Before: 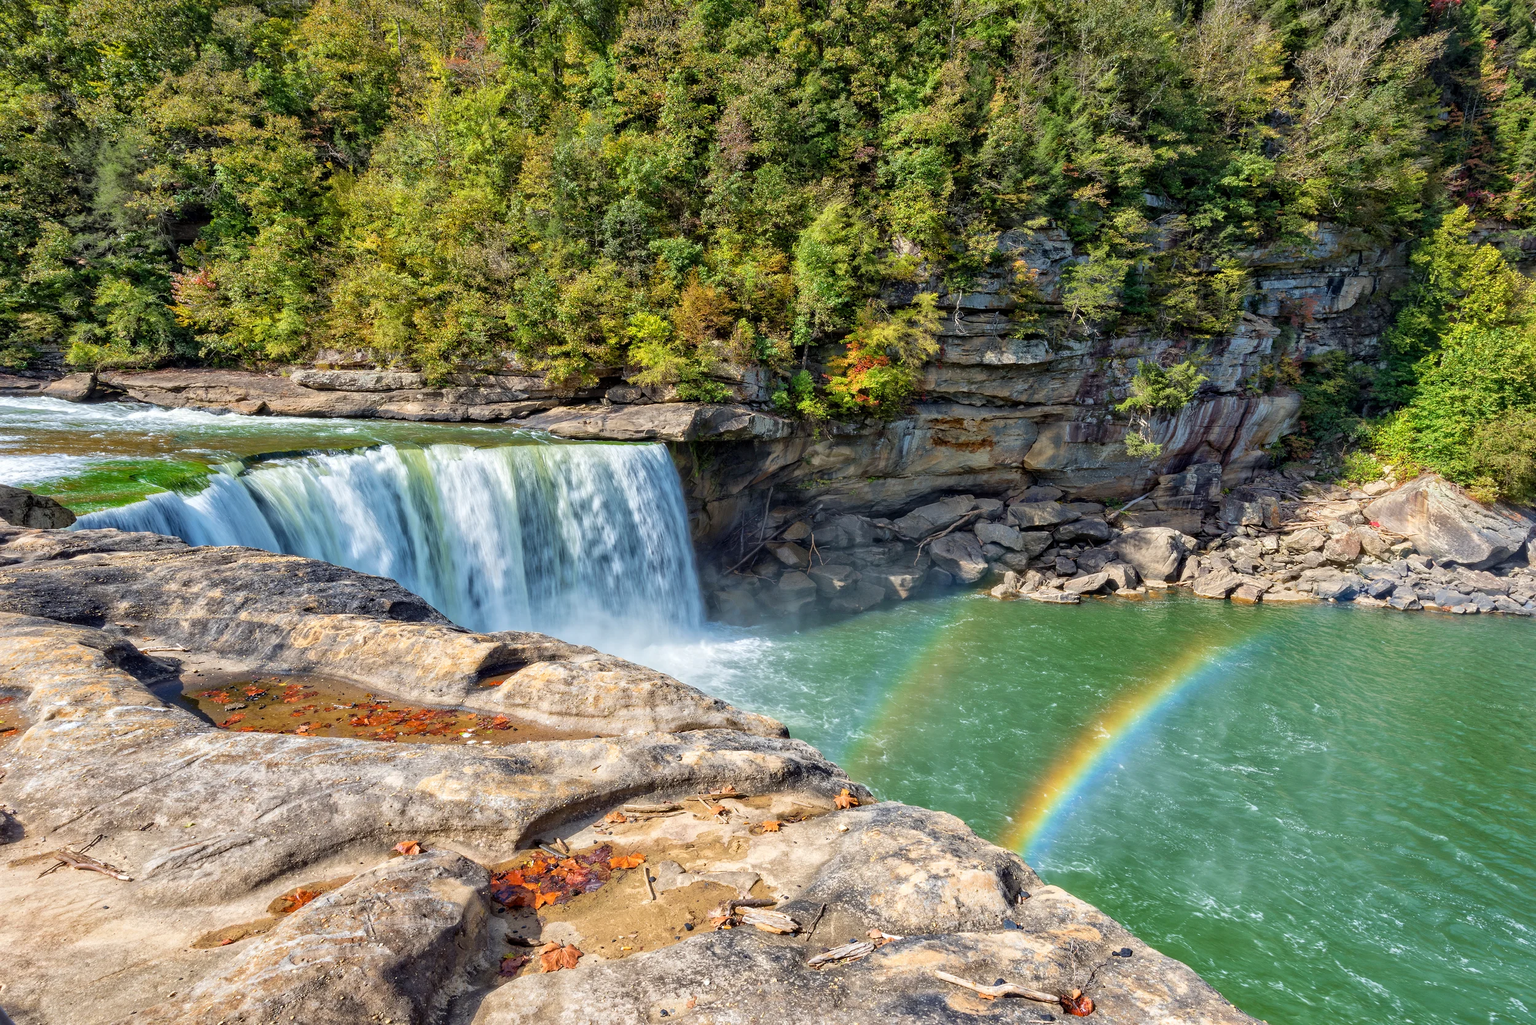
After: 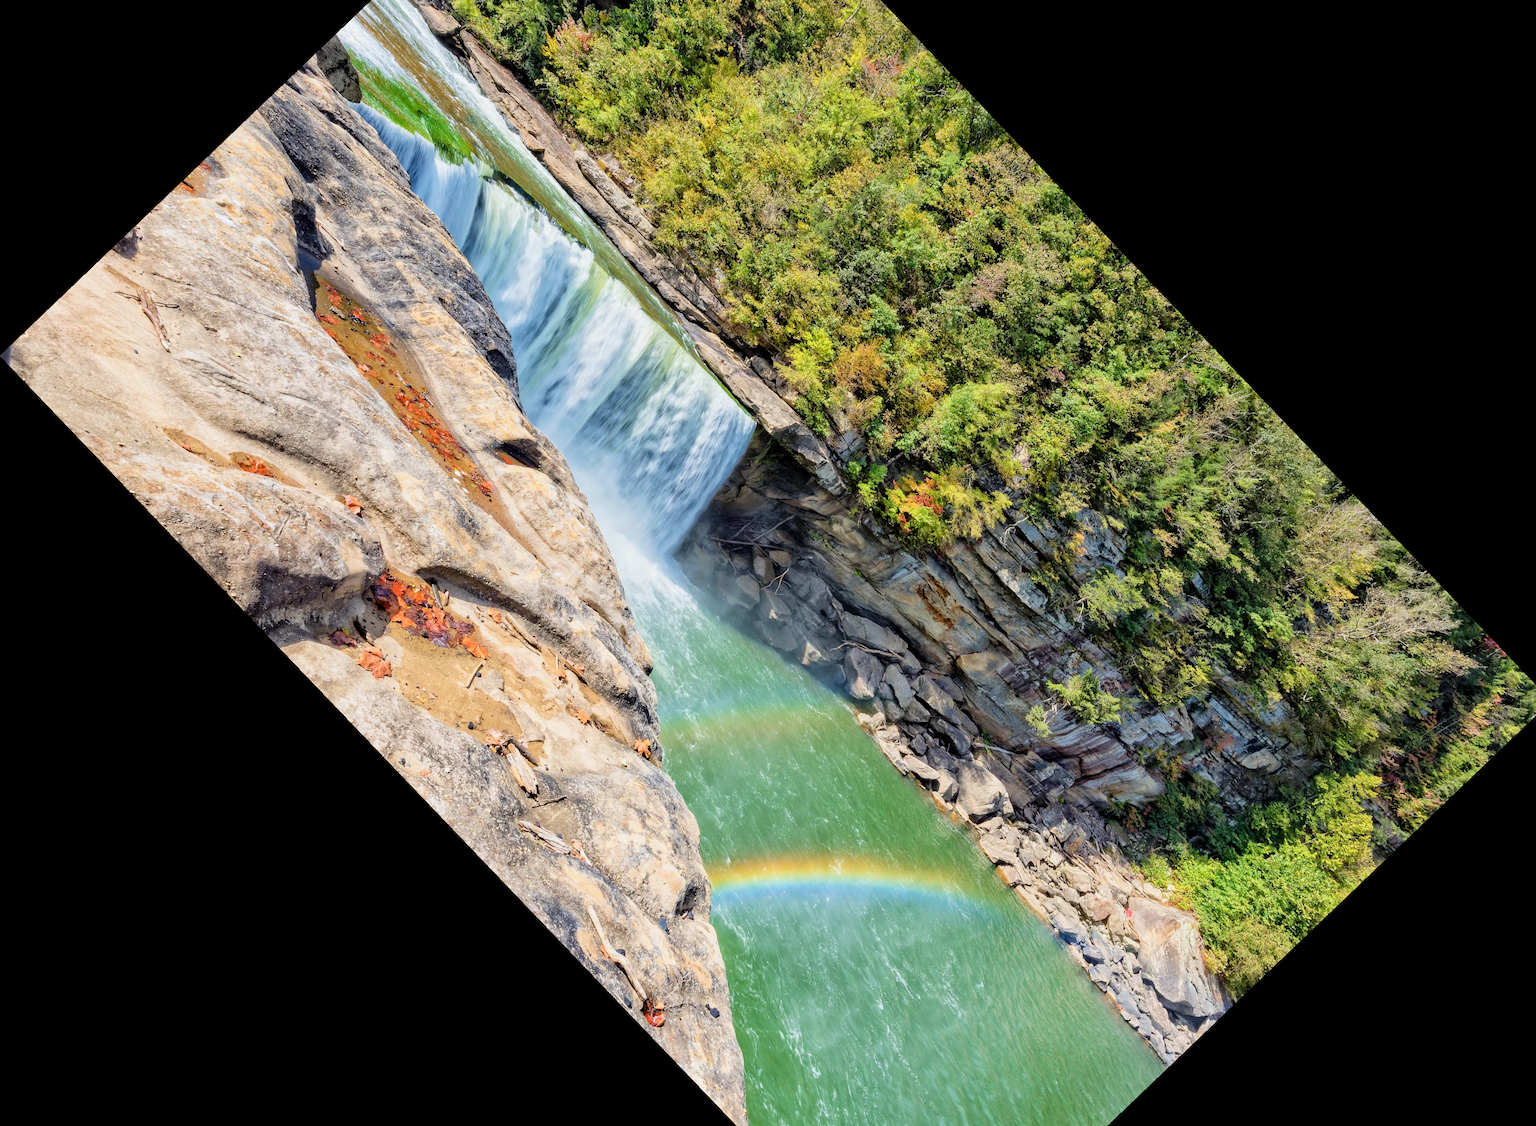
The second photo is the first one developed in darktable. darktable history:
crop and rotate: angle -46.26°, top 16.234%, right 0.912%, bottom 11.704%
exposure: black level correction 0, exposure 0.7 EV, compensate exposure bias true, compensate highlight preservation false
filmic rgb: hardness 4.17
